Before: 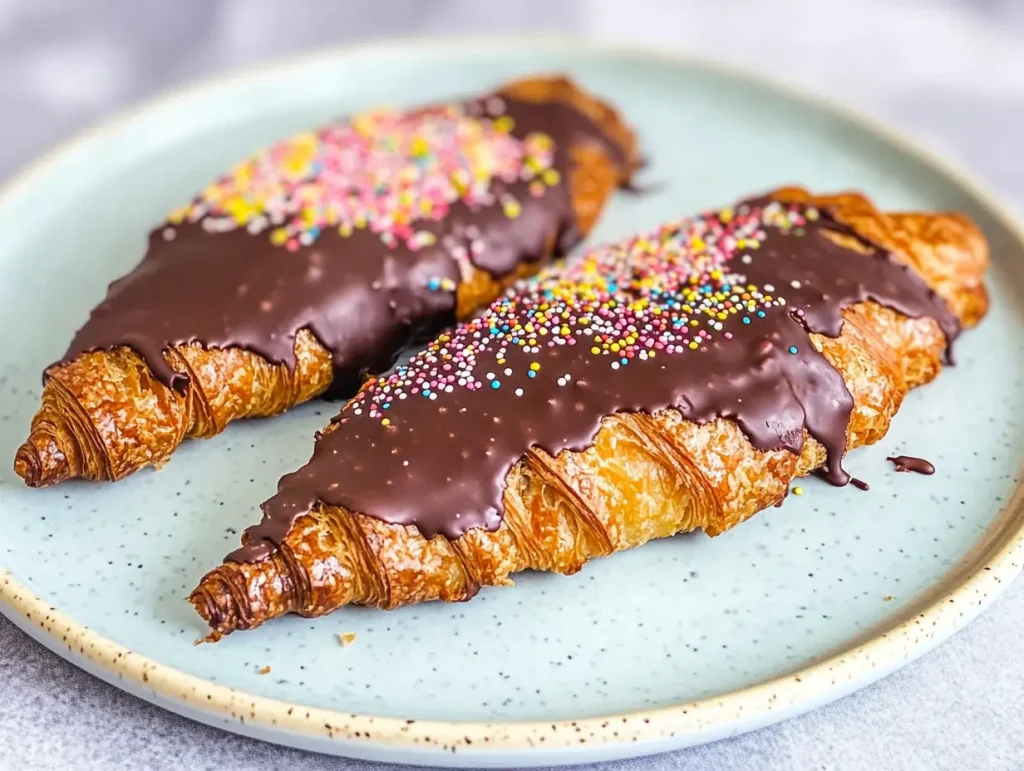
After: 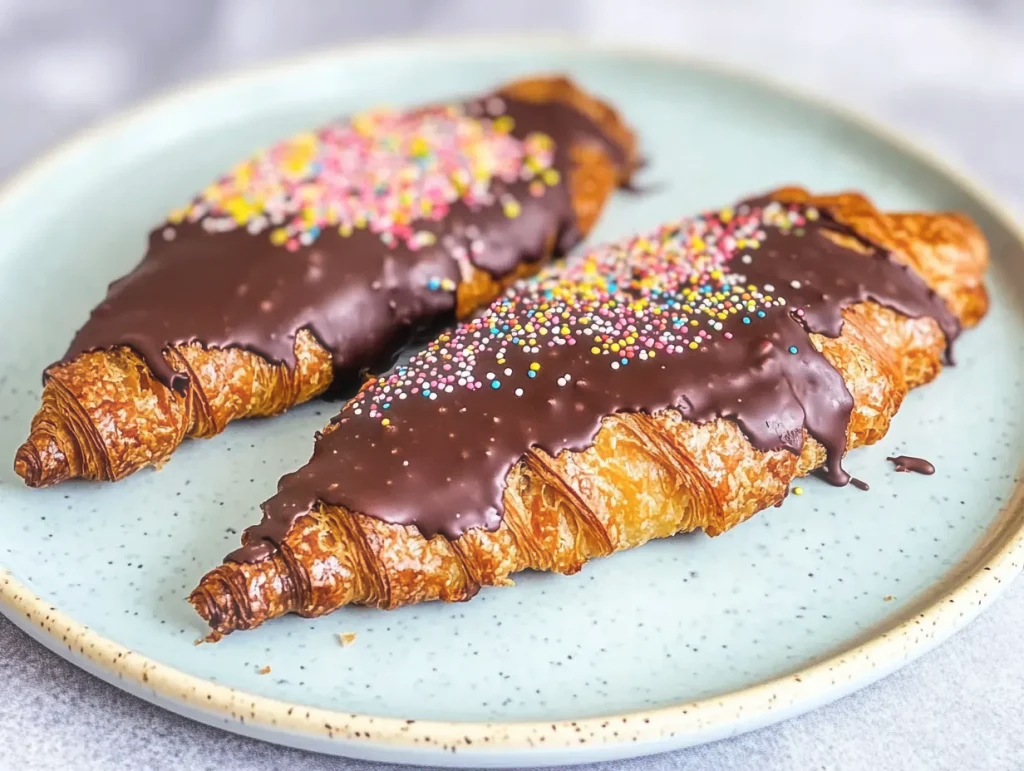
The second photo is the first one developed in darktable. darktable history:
haze removal: strength -0.101, compatibility mode true, adaptive false
